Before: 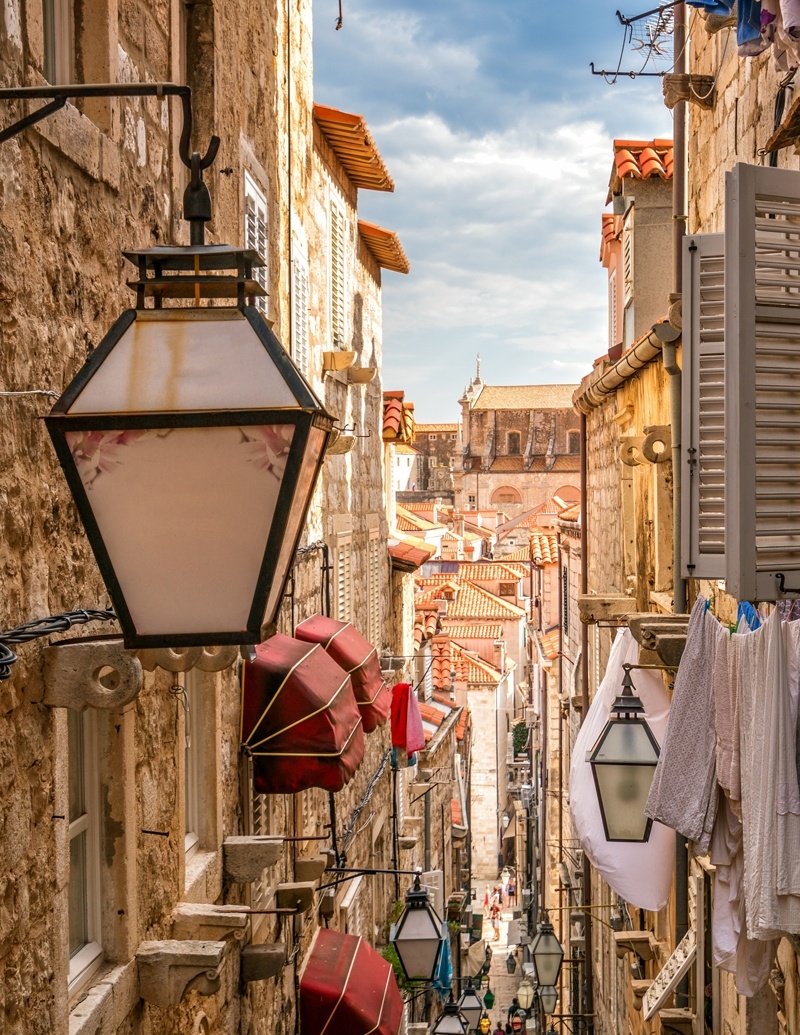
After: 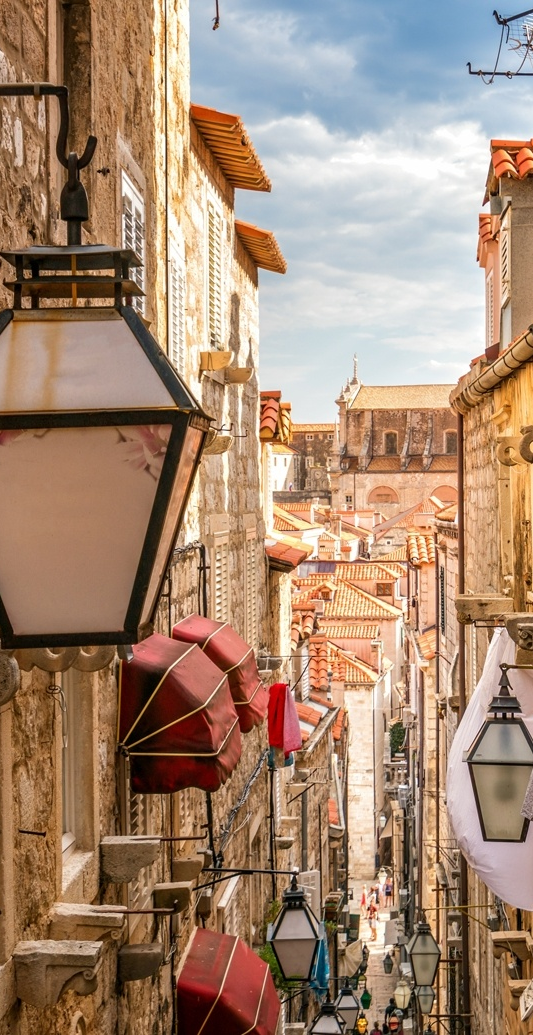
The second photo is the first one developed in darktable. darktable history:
crop and rotate: left 15.452%, right 17.887%
